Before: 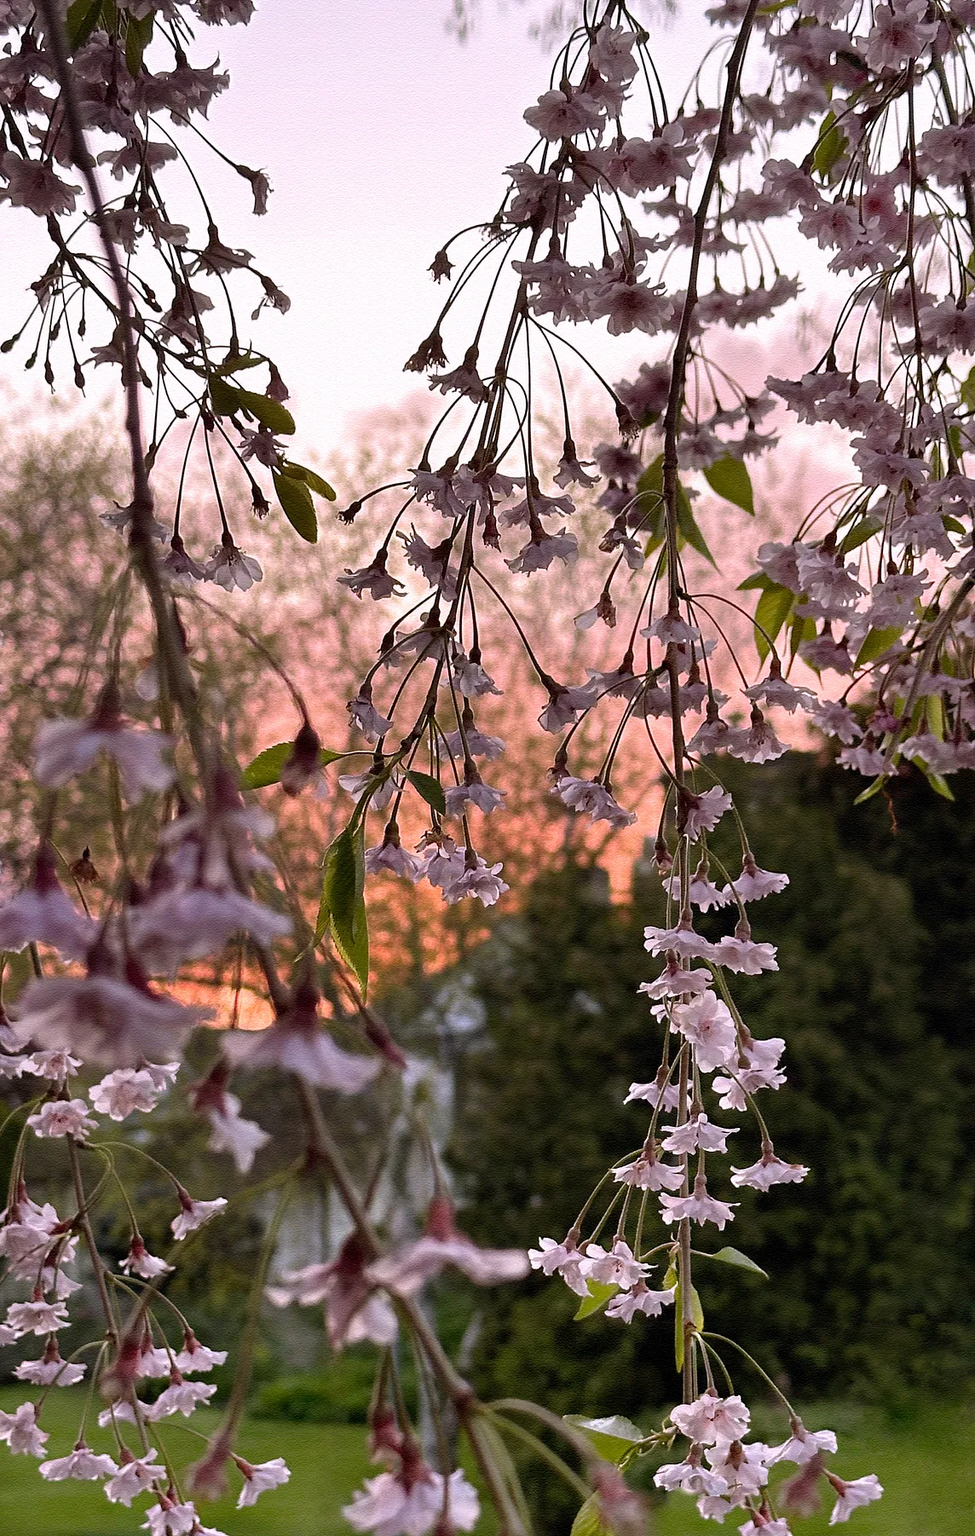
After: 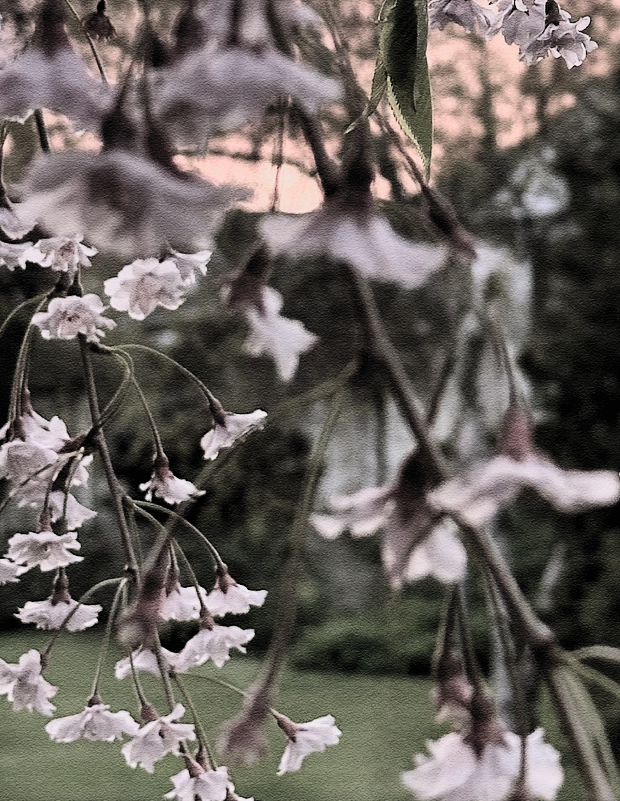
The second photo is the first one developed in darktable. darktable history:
crop and rotate: top 55.341%, right 45.761%, bottom 0.204%
contrast brightness saturation: contrast 0.199, brightness 0.168, saturation 0.22
filmic rgb: black relative exposure -5.06 EV, white relative exposure 3.95 EV, threshold 5.99 EV, hardness 2.88, contrast 1.3, highlights saturation mix -31.33%, color science v5 (2021), contrast in shadows safe, contrast in highlights safe, enable highlight reconstruction true
